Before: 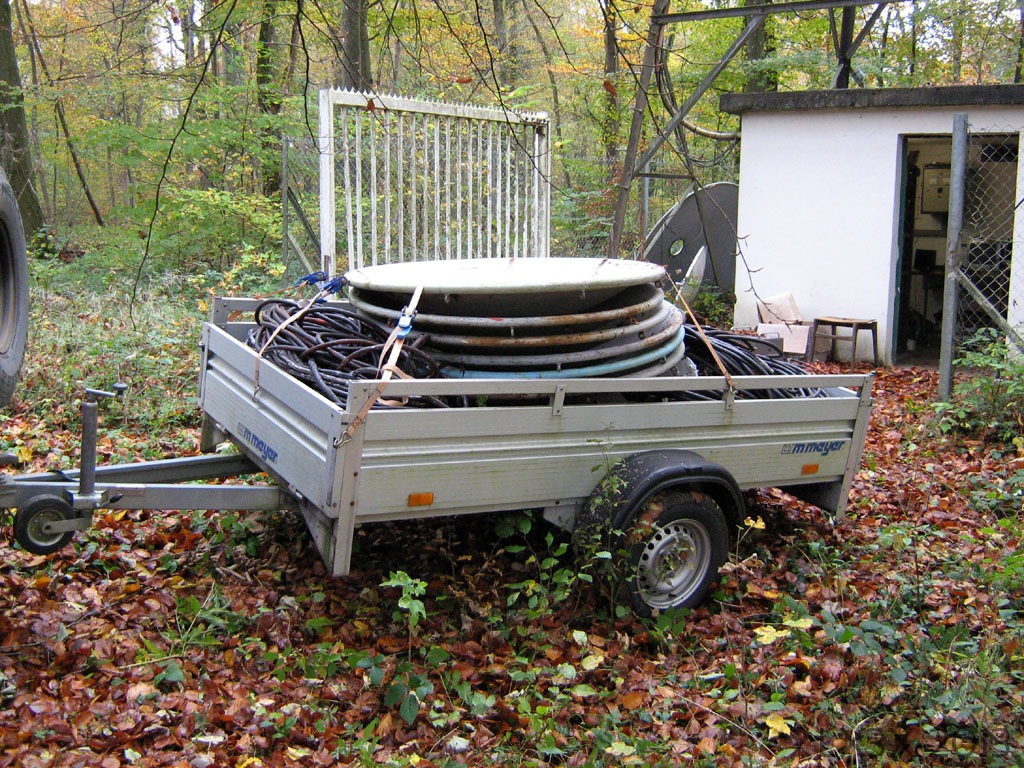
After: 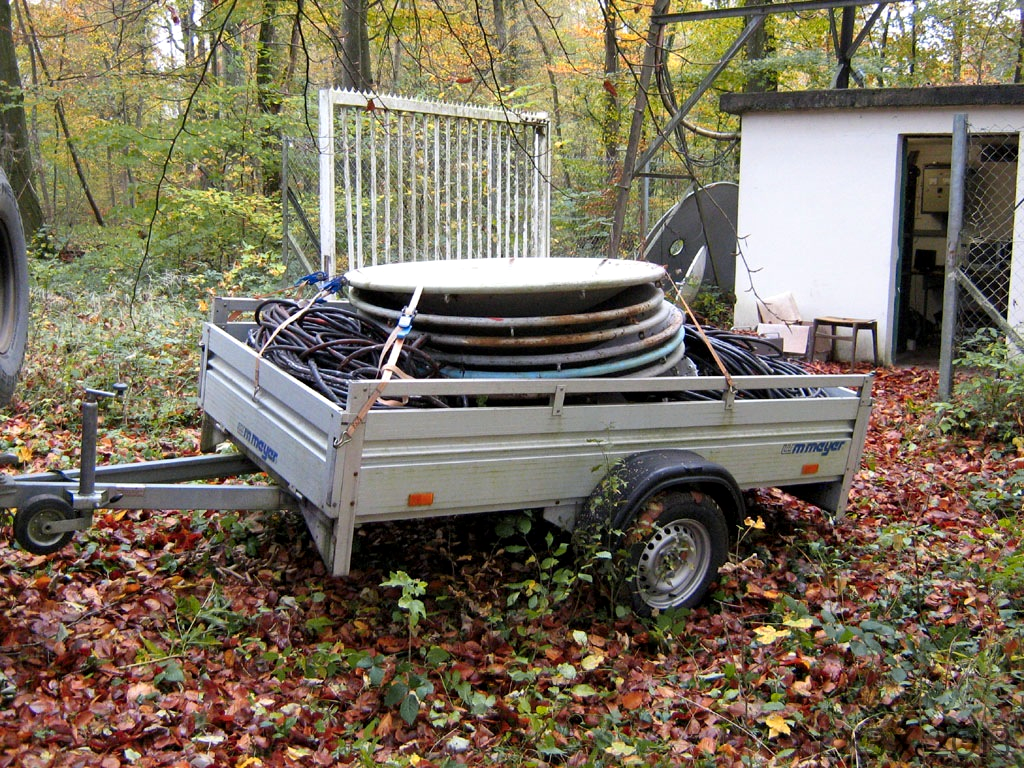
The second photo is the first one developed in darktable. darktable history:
color zones: curves: ch1 [(0.309, 0.524) (0.41, 0.329) (0.508, 0.509)]; ch2 [(0.25, 0.457) (0.75, 0.5)]
local contrast: mode bilateral grid, contrast 25, coarseness 50, detail 123%, midtone range 0.2
